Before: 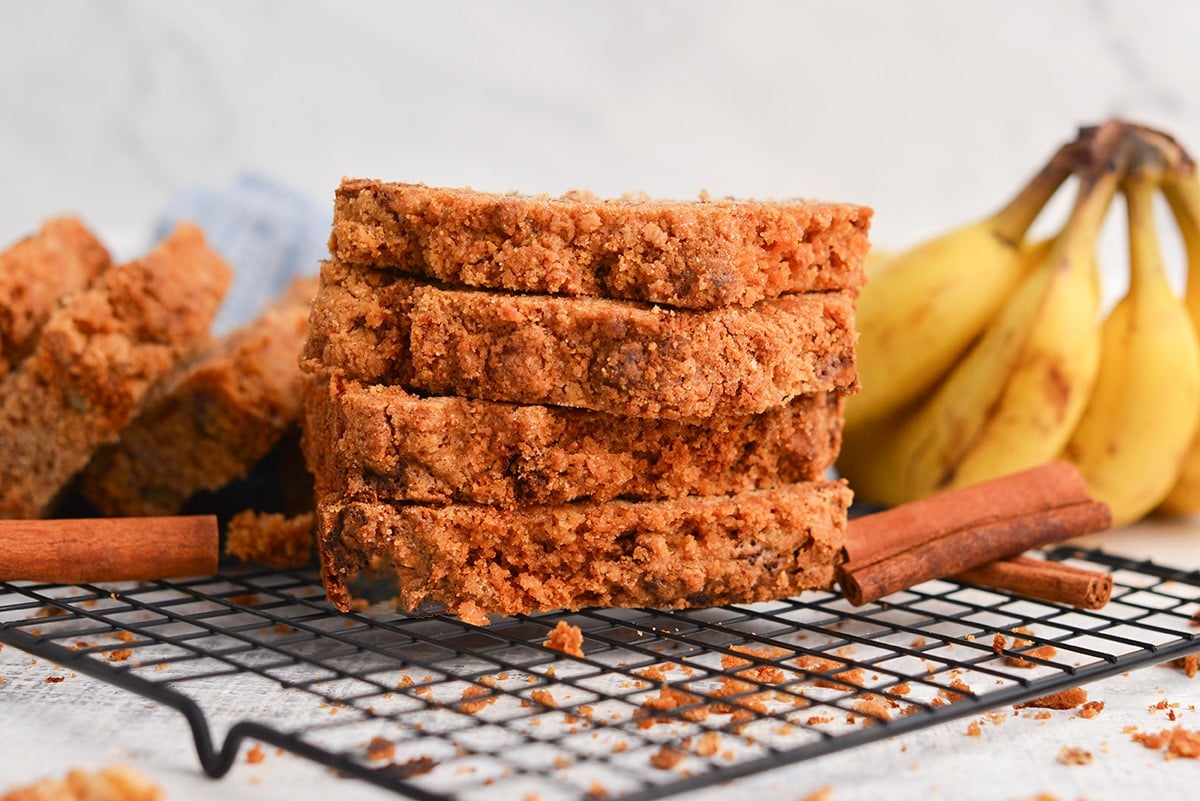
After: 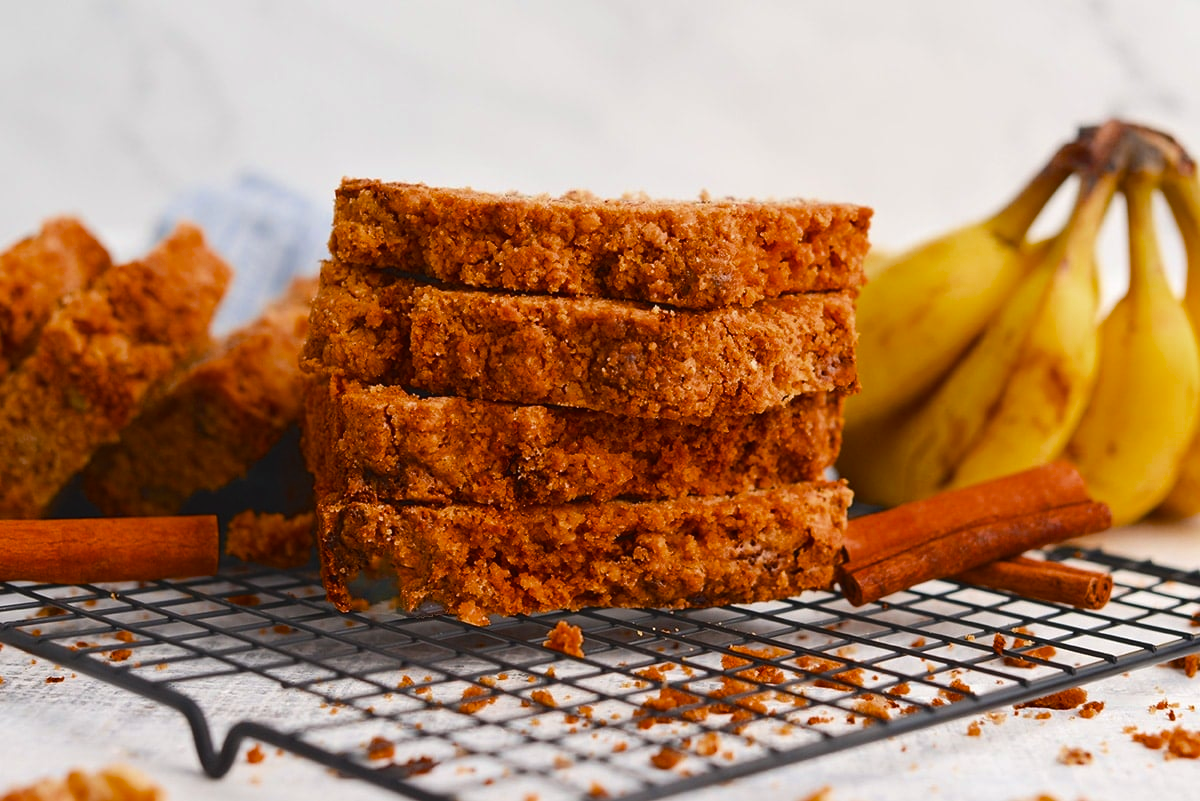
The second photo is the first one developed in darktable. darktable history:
color balance rgb: global offset › luminance 0.466%, shadows fall-off 100.952%, linear chroma grading › shadows -6.826%, linear chroma grading › highlights -6.899%, linear chroma grading › global chroma -10.013%, linear chroma grading › mid-tones -8.312%, perceptual saturation grading › global saturation 35.418%, mask middle-gray fulcrum 21.726%, saturation formula JzAzBz (2021)
